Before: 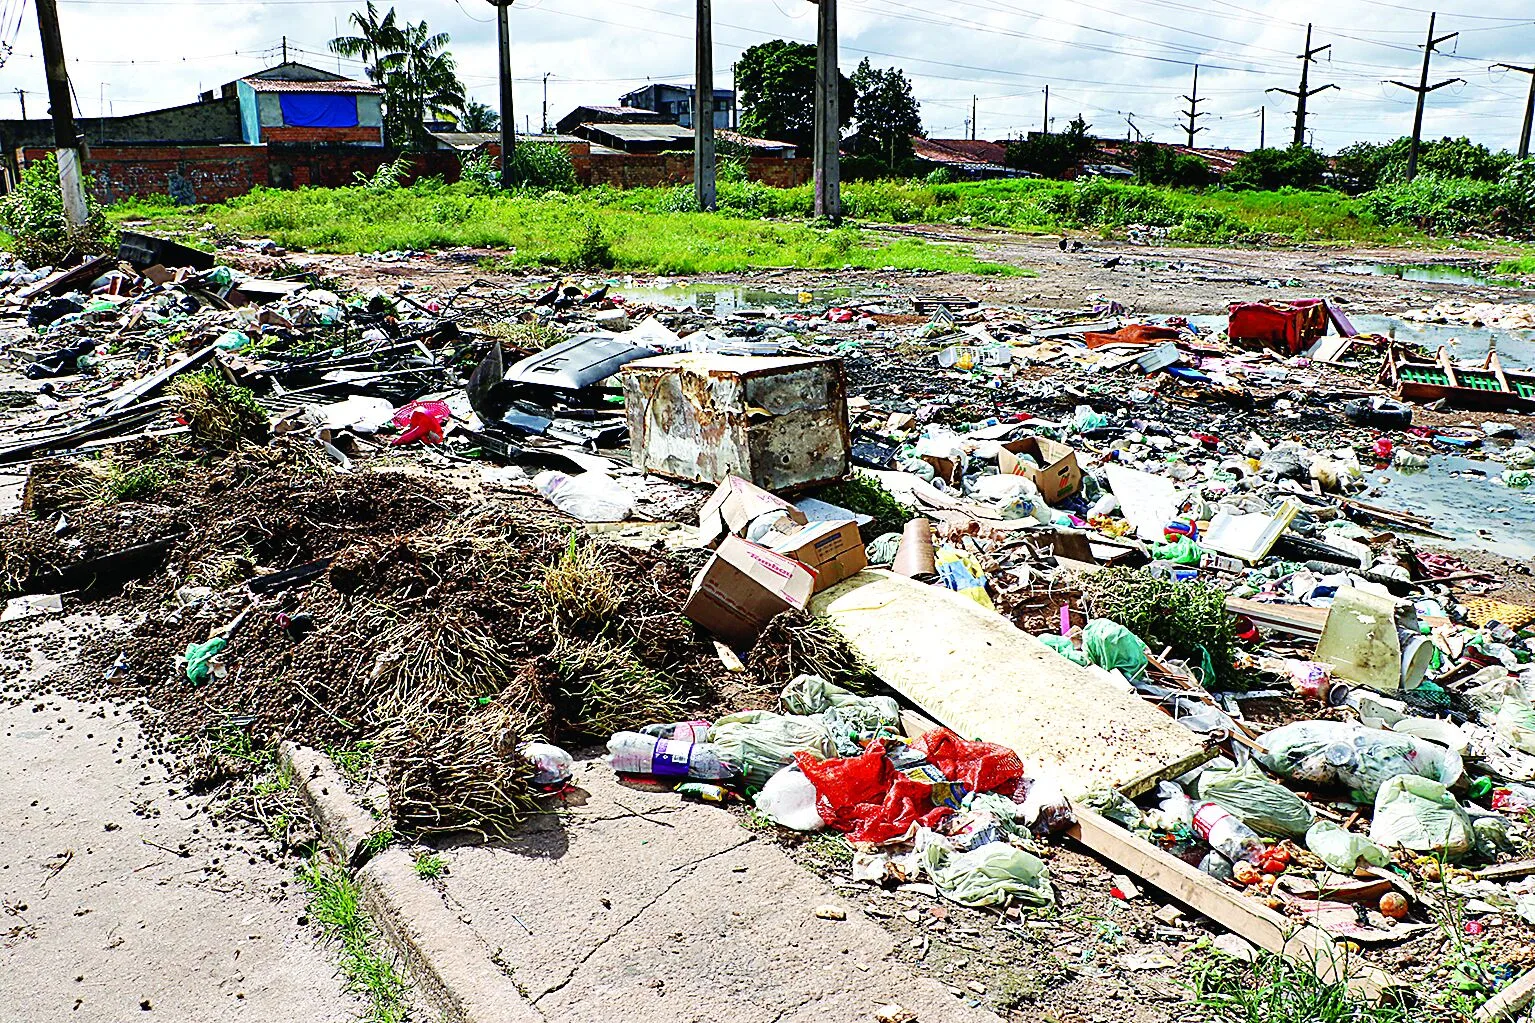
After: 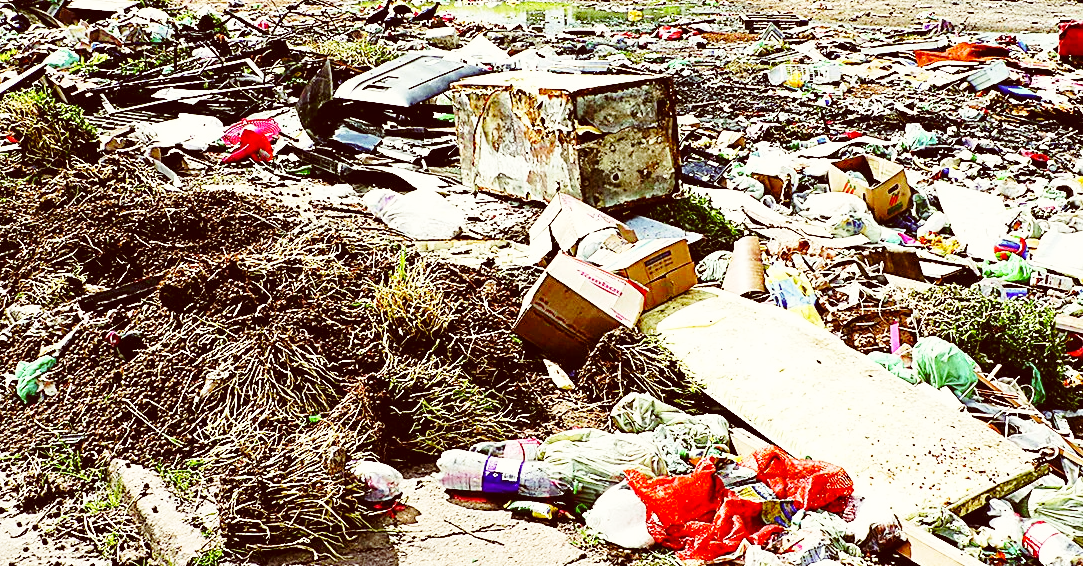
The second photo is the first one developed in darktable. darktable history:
crop: left 11.123%, top 27.61%, right 18.3%, bottom 17.034%
color balance: lift [1.001, 1.007, 1, 0.993], gamma [1.023, 1.026, 1.01, 0.974], gain [0.964, 1.059, 1.073, 0.927]
base curve: curves: ch0 [(0, 0) (0.028, 0.03) (0.121, 0.232) (0.46, 0.748) (0.859, 0.968) (1, 1)], preserve colors none
